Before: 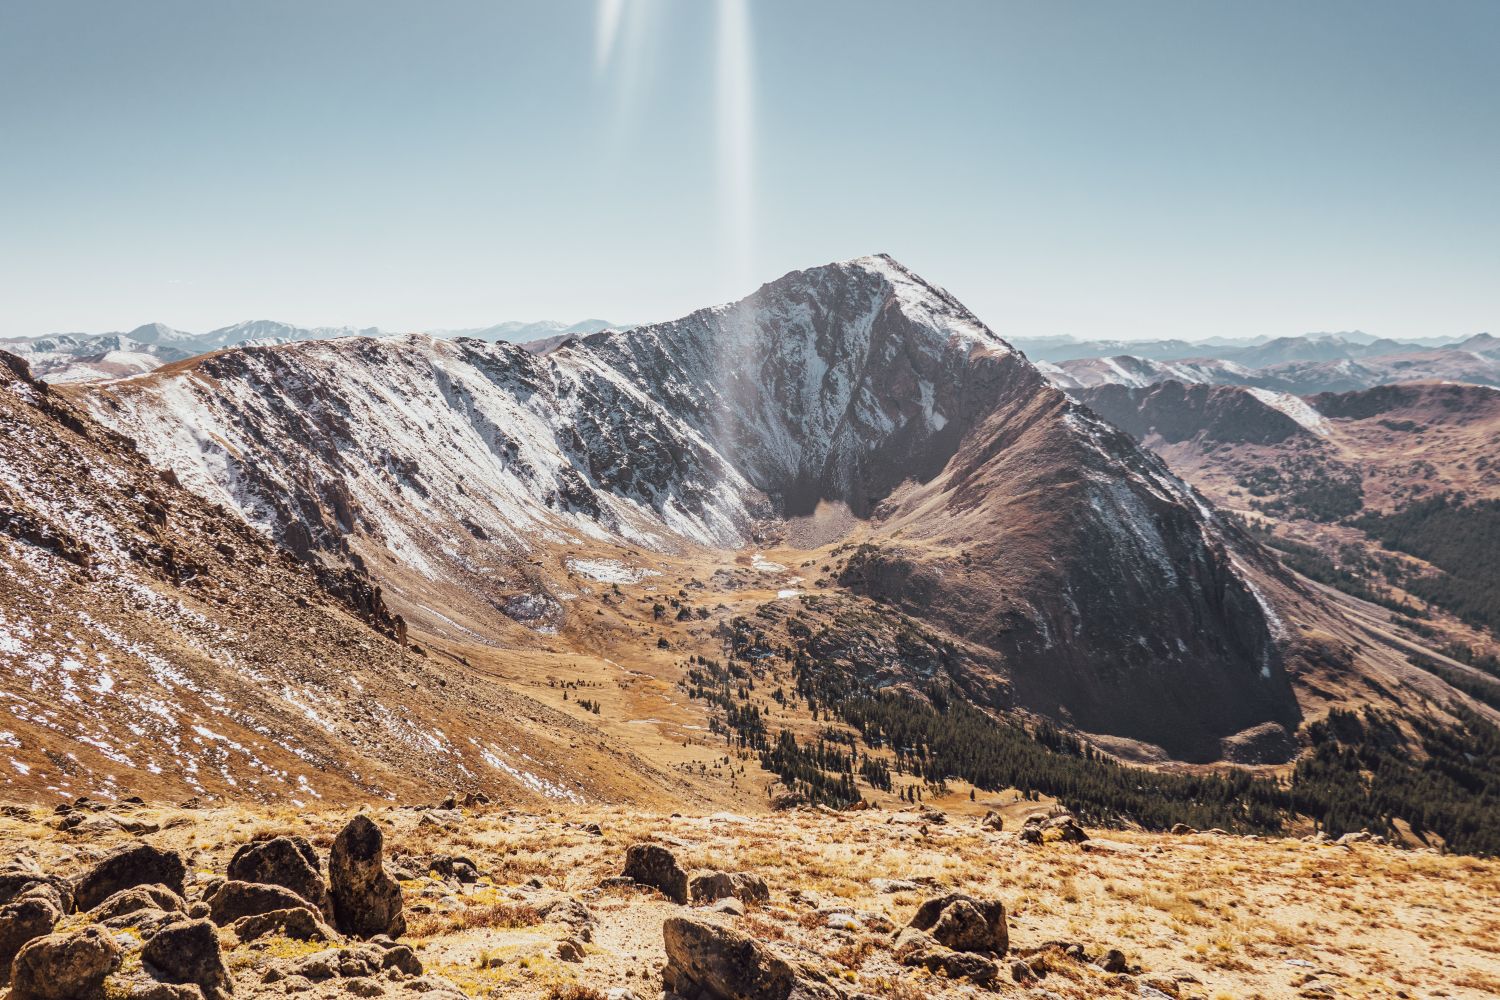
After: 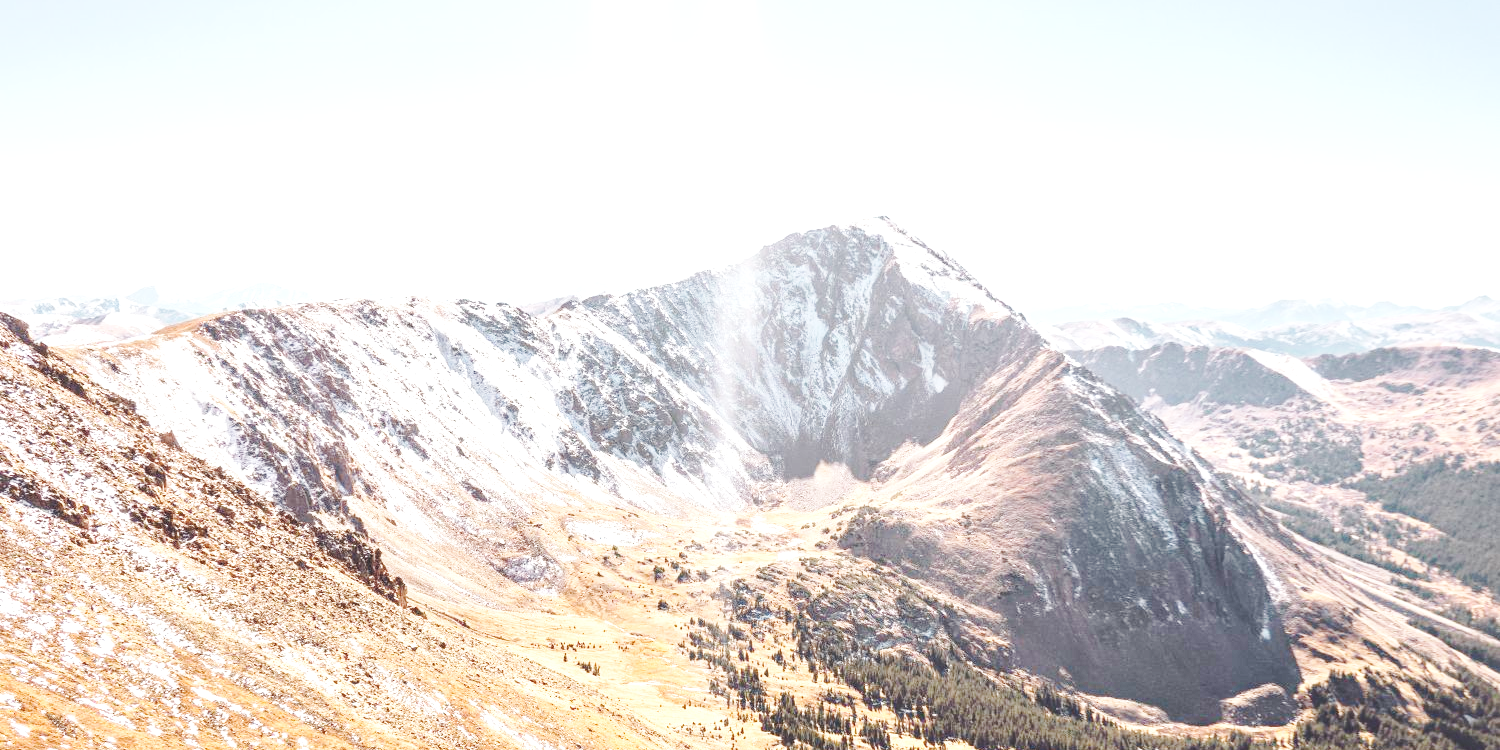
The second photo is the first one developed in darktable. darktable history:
white balance: red 1, blue 1
exposure: black level correction 0, exposure 1.2 EV, compensate exposure bias true, compensate highlight preservation false
crop: top 3.857%, bottom 21.132%
base curve: curves: ch0 [(0, 0.007) (0.028, 0.063) (0.121, 0.311) (0.46, 0.743) (0.859, 0.957) (1, 1)], preserve colors none
